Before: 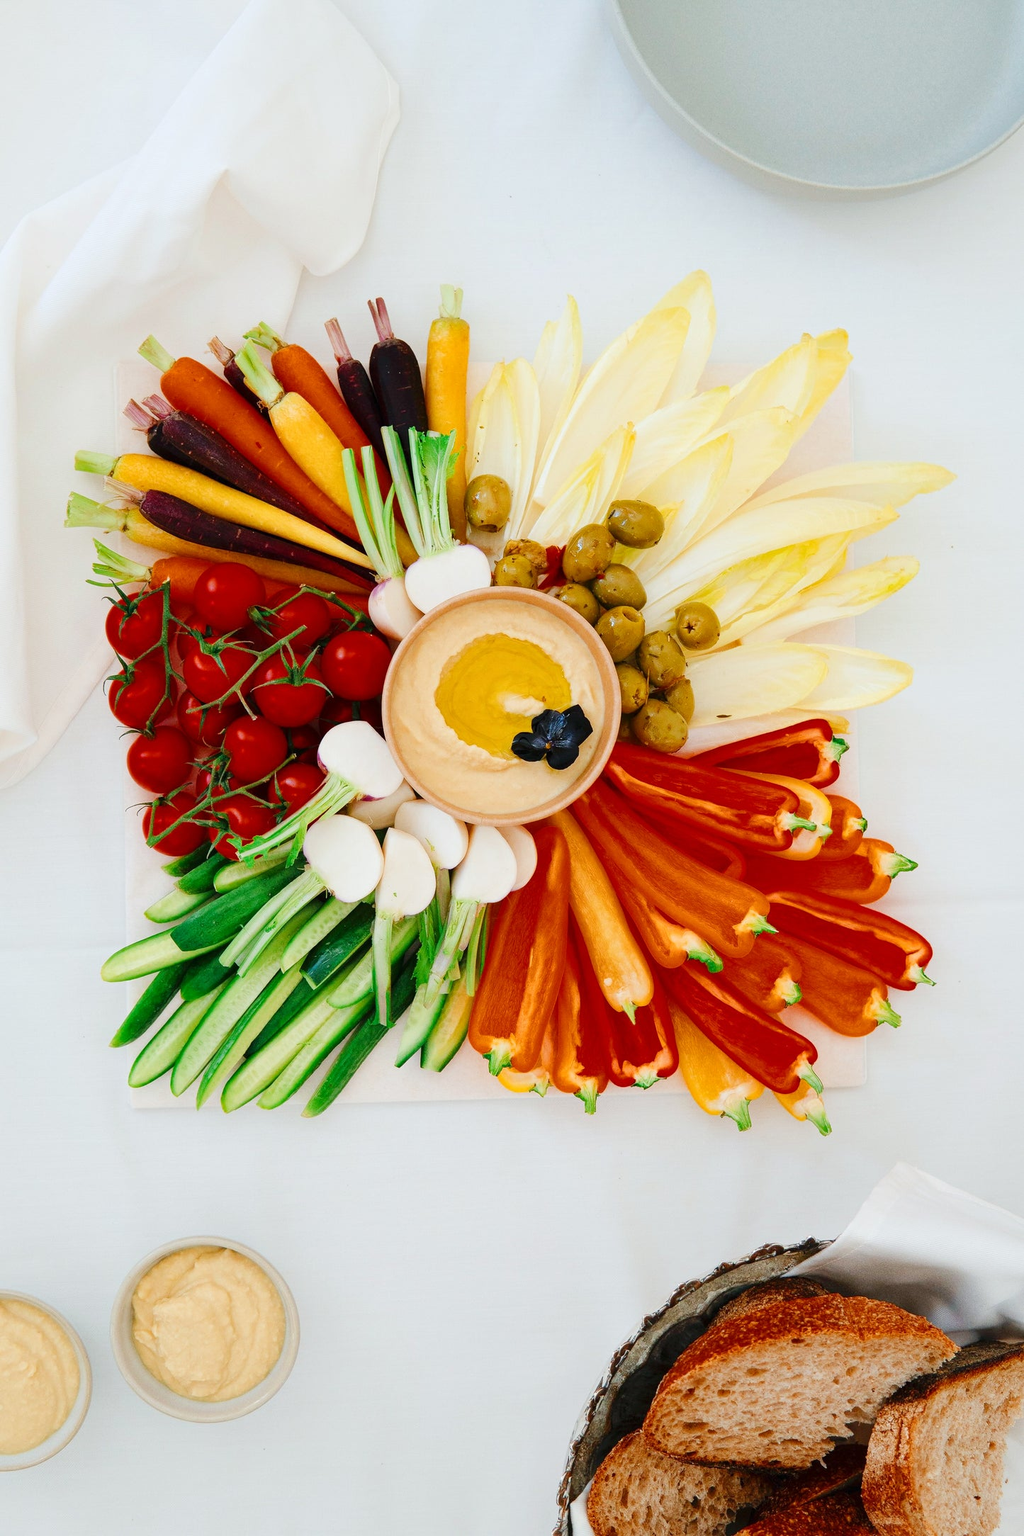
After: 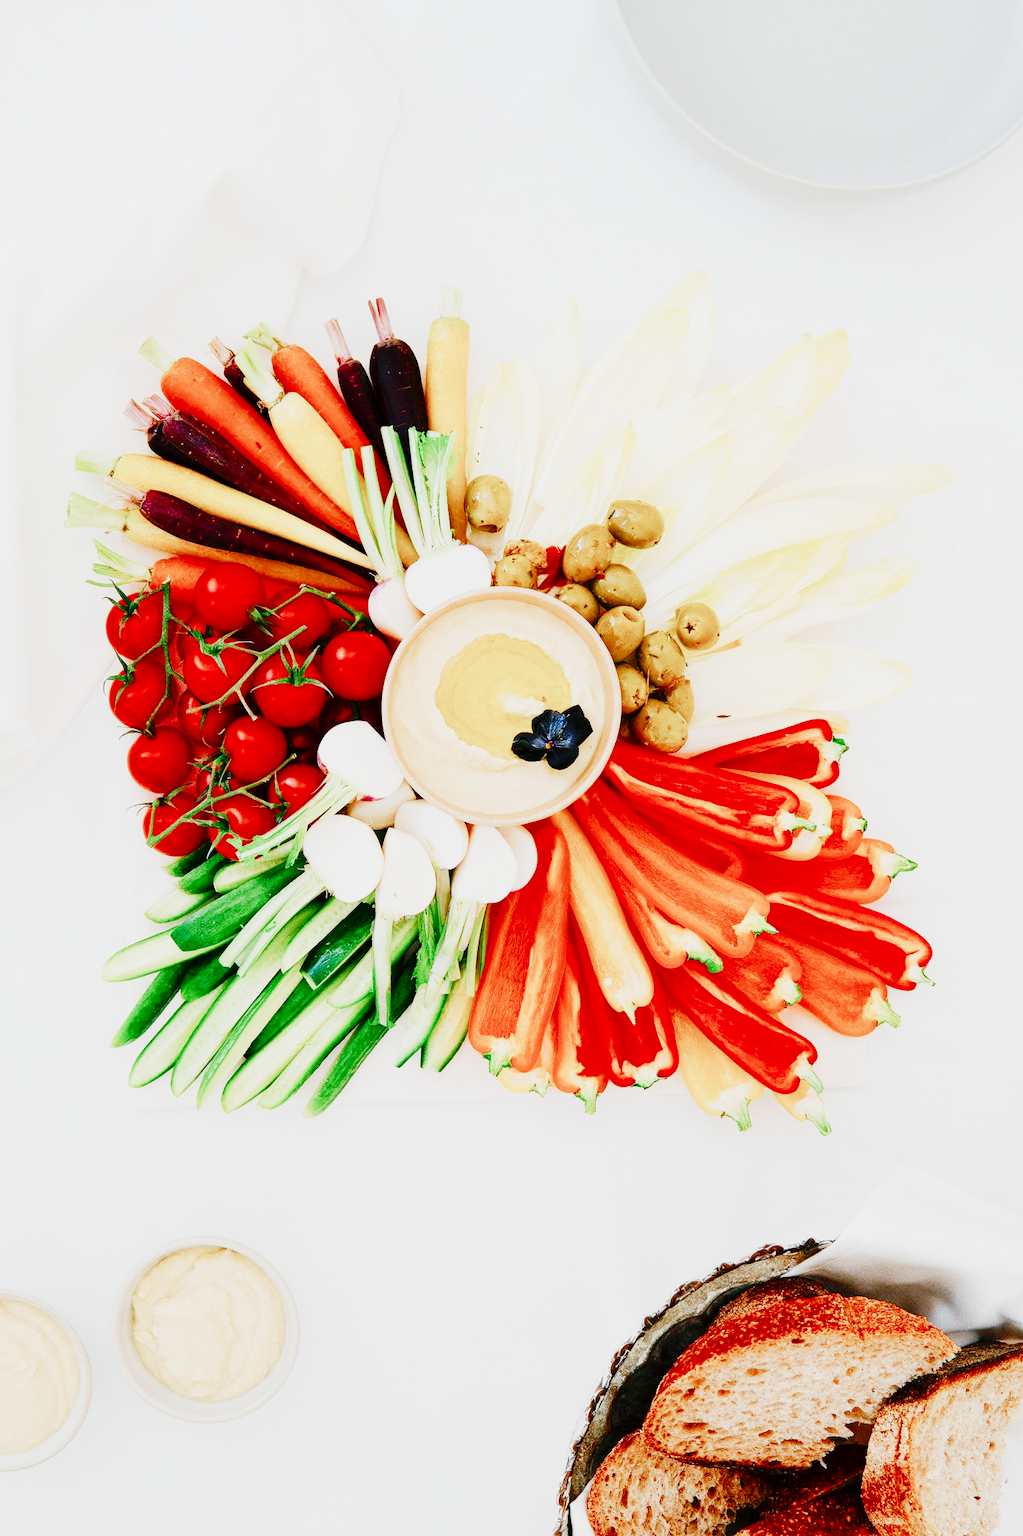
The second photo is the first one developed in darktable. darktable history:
sigmoid: contrast 1.81, skew -0.21, preserve hue 0%, red attenuation 0.1, red rotation 0.035, green attenuation 0.1, green rotation -0.017, blue attenuation 0.15, blue rotation -0.052, base primaries Rec2020
rotate and perspective: crop left 0, crop top 0
exposure: black level correction 0, exposure 1.1 EV, compensate highlight preservation false
color balance rgb: shadows lift › chroma 1%, shadows lift › hue 113°, highlights gain › chroma 0.2%, highlights gain › hue 333°, perceptual saturation grading › global saturation 20%, perceptual saturation grading › highlights -50%, perceptual saturation grading › shadows 25%, contrast -10%
